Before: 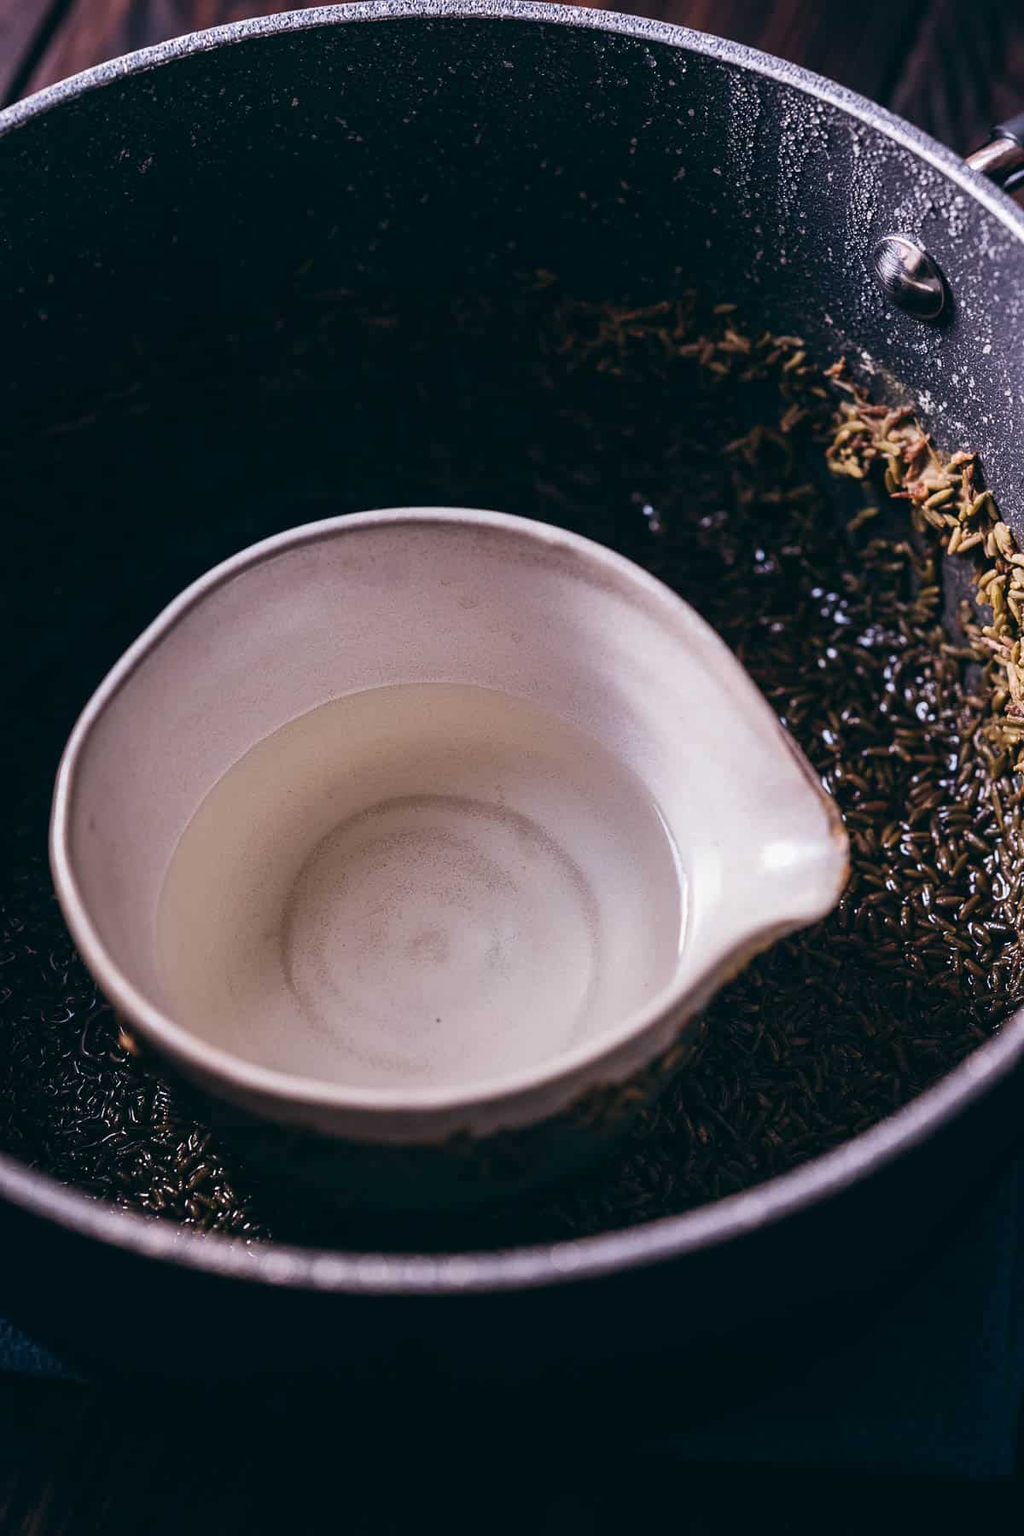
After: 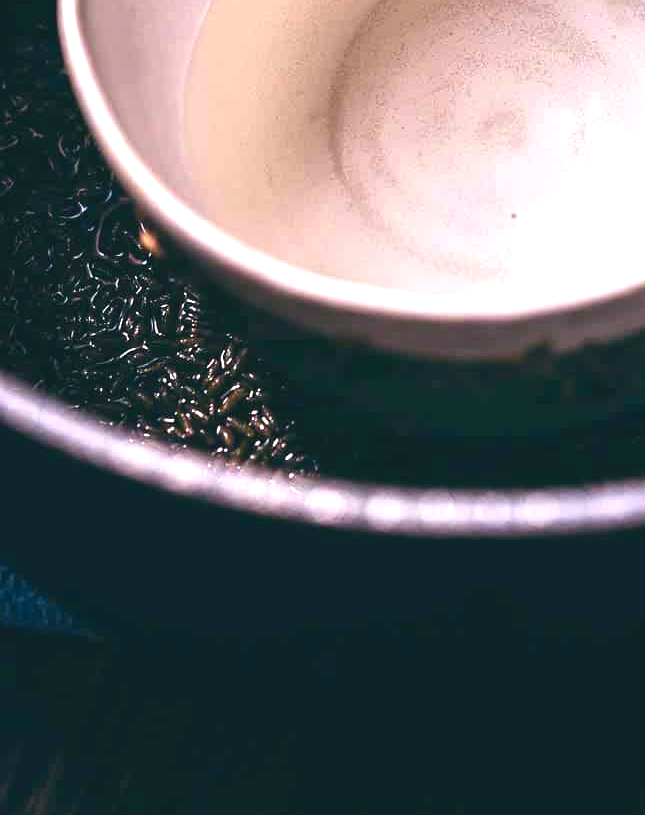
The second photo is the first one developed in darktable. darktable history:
crop and rotate: top 54.499%, right 46.175%, bottom 0.185%
color calibration: output R [0.972, 0.068, -0.094, 0], output G [-0.178, 1.216, -0.086, 0], output B [0.095, -0.136, 0.98, 0], illuminant same as pipeline (D50), adaptation XYZ, x 0.345, y 0.358, temperature 5011.63 K
exposure: black level correction -0.002, exposure 1.333 EV, compensate highlight preservation false
